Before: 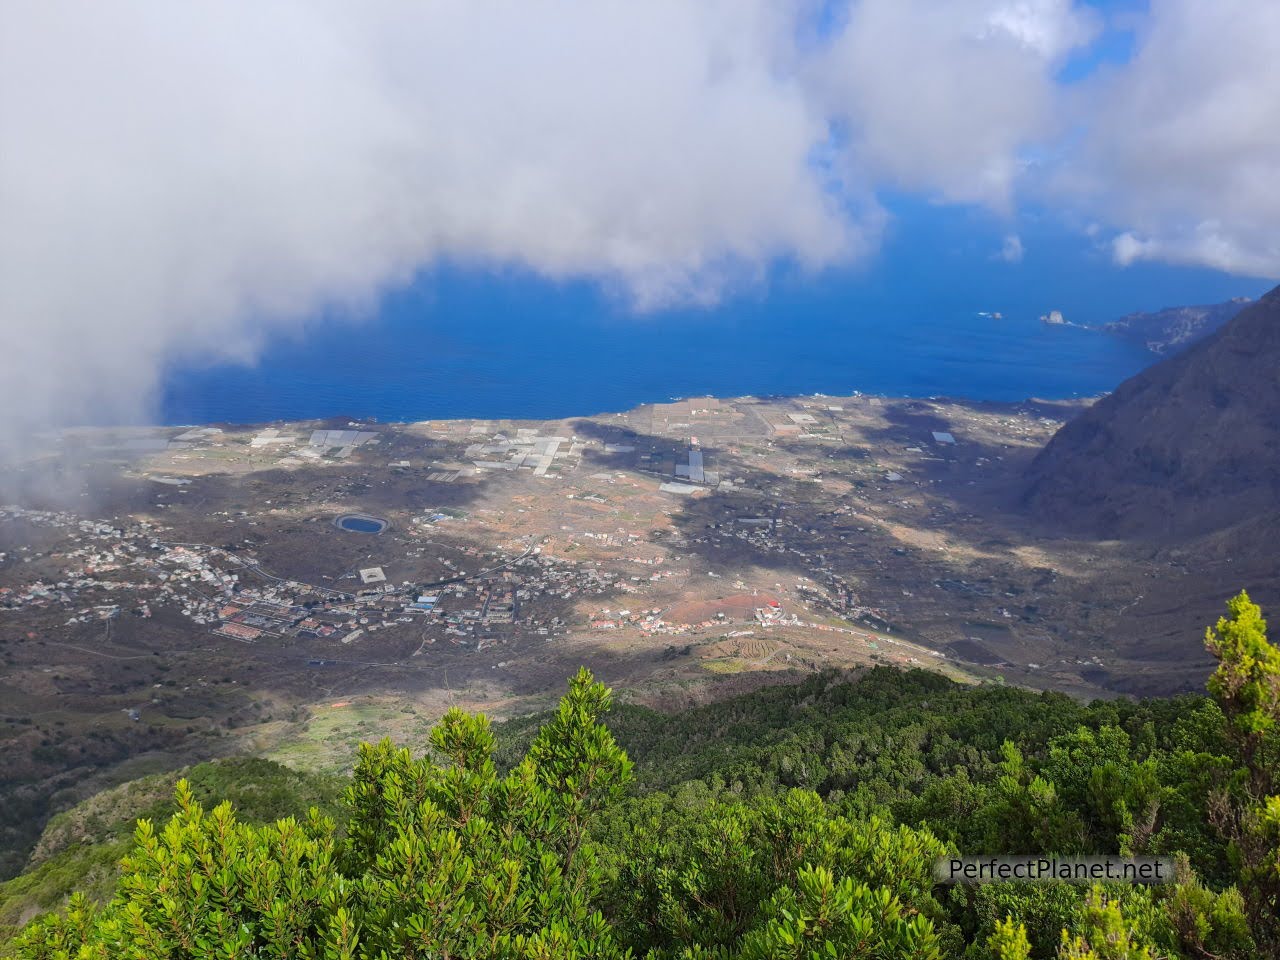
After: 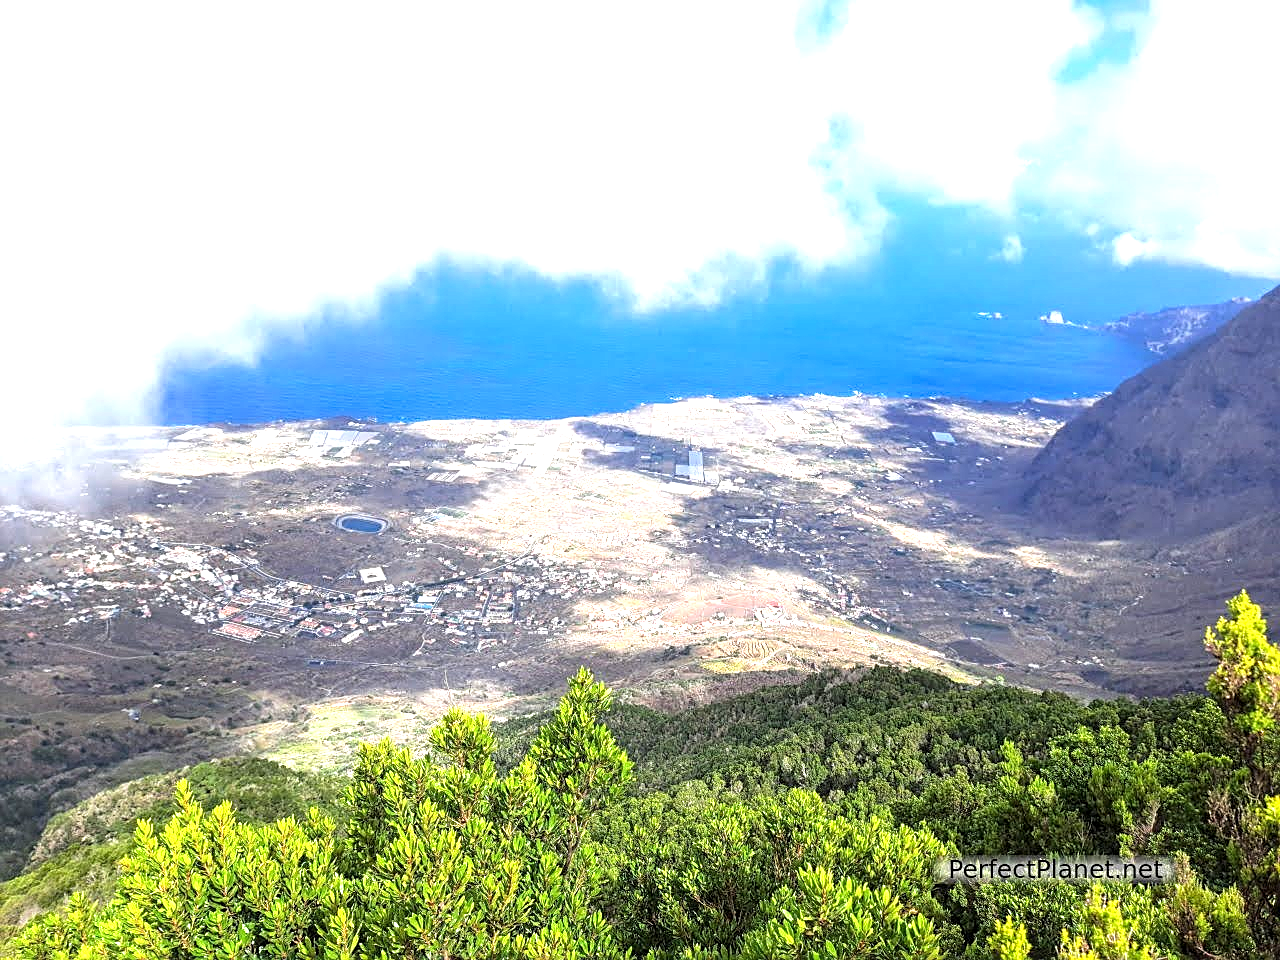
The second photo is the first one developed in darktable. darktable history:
exposure: exposure 0.779 EV, compensate highlight preservation false
tone equalizer: -8 EV -0.759 EV, -7 EV -0.692 EV, -6 EV -0.563 EV, -5 EV -0.384 EV, -3 EV 0.385 EV, -2 EV 0.6 EV, -1 EV 0.699 EV, +0 EV 0.776 EV
sharpen: on, module defaults
local contrast: detail 130%
